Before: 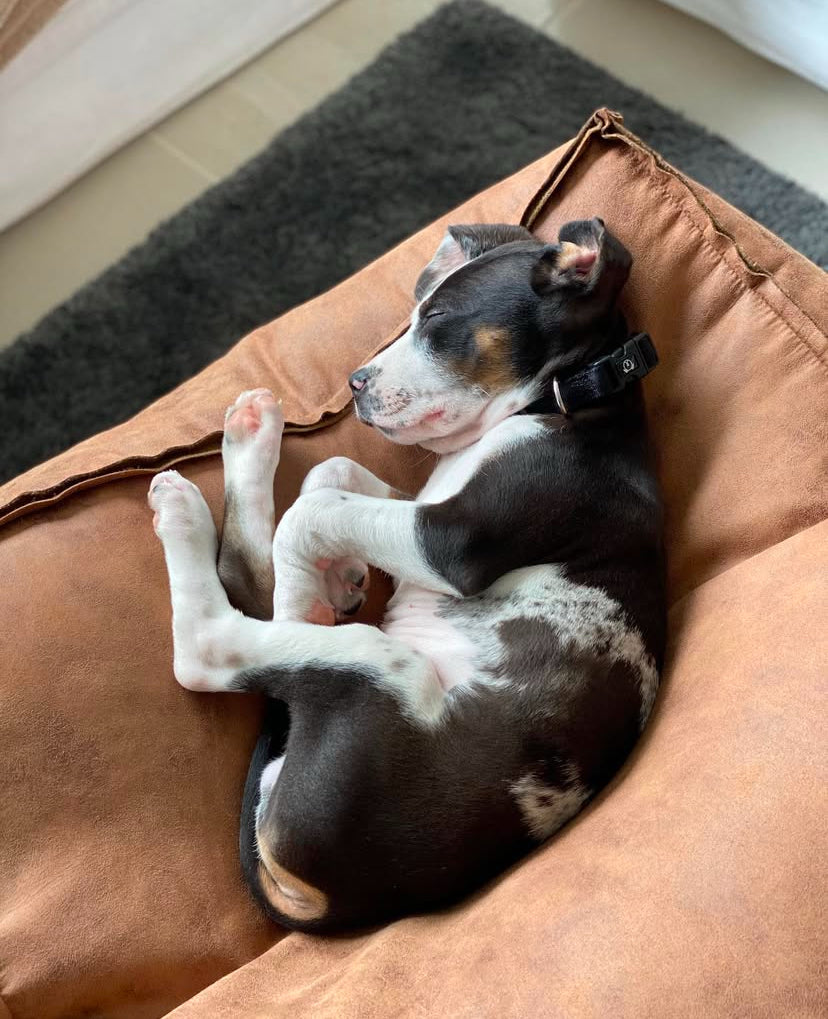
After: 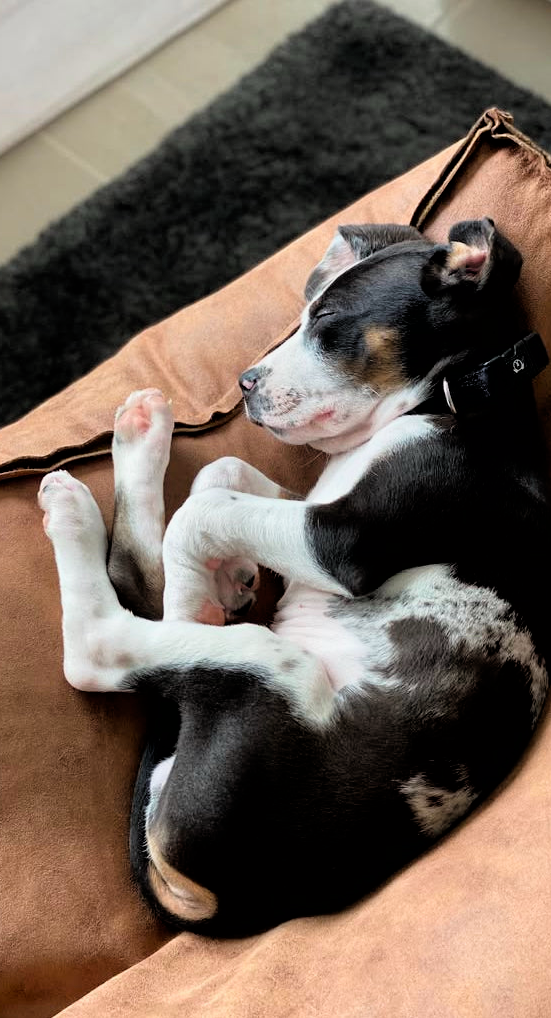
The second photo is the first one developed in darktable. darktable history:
filmic rgb: black relative exposure -4.91 EV, white relative exposure 2.84 EV, hardness 3.7
crop and rotate: left 13.342%, right 19.991%
